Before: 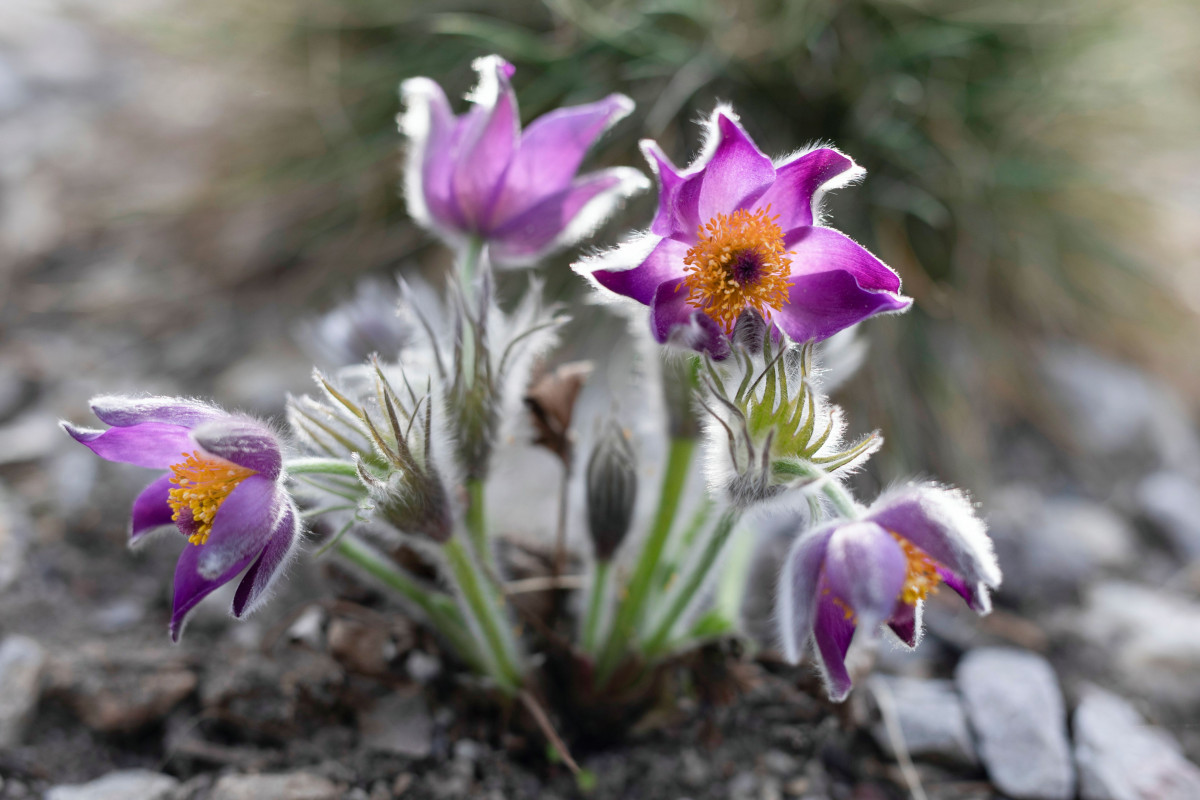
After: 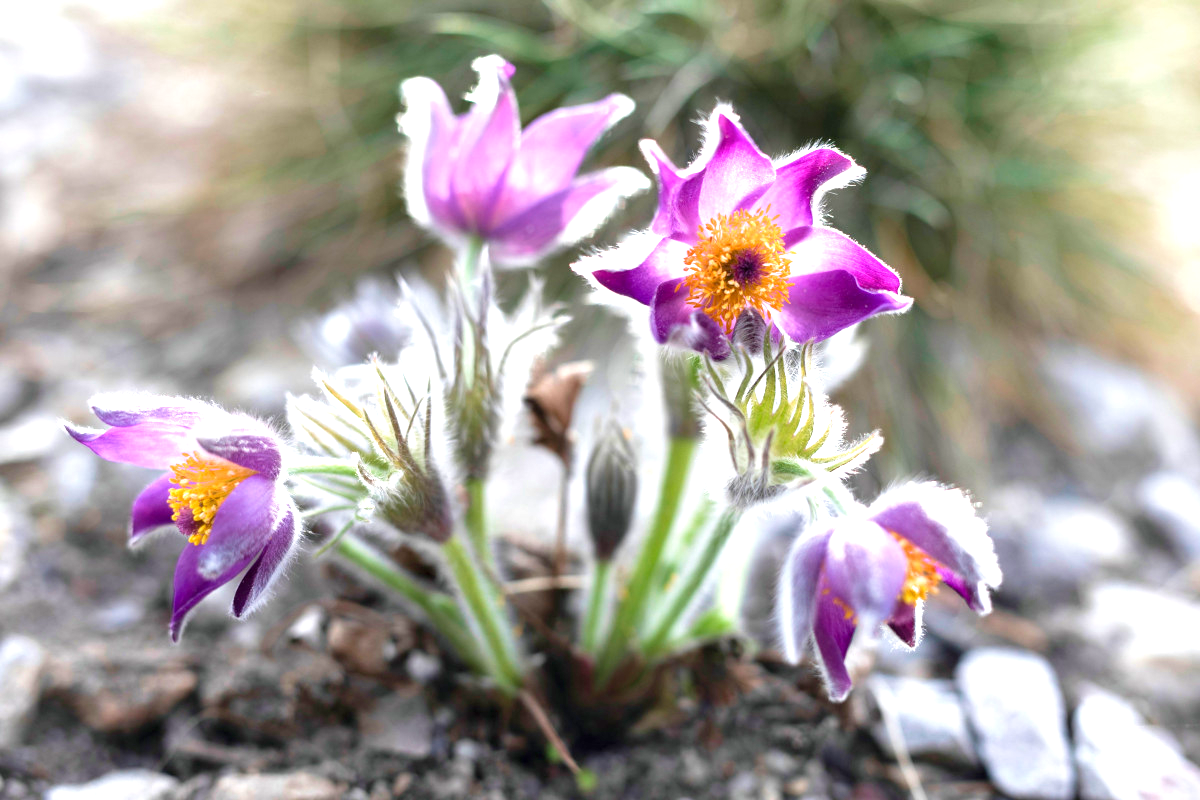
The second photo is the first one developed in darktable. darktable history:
exposure: black level correction 0.001, exposure 1.129 EV, compensate exposure bias true, compensate highlight preservation false
velvia: on, module defaults
